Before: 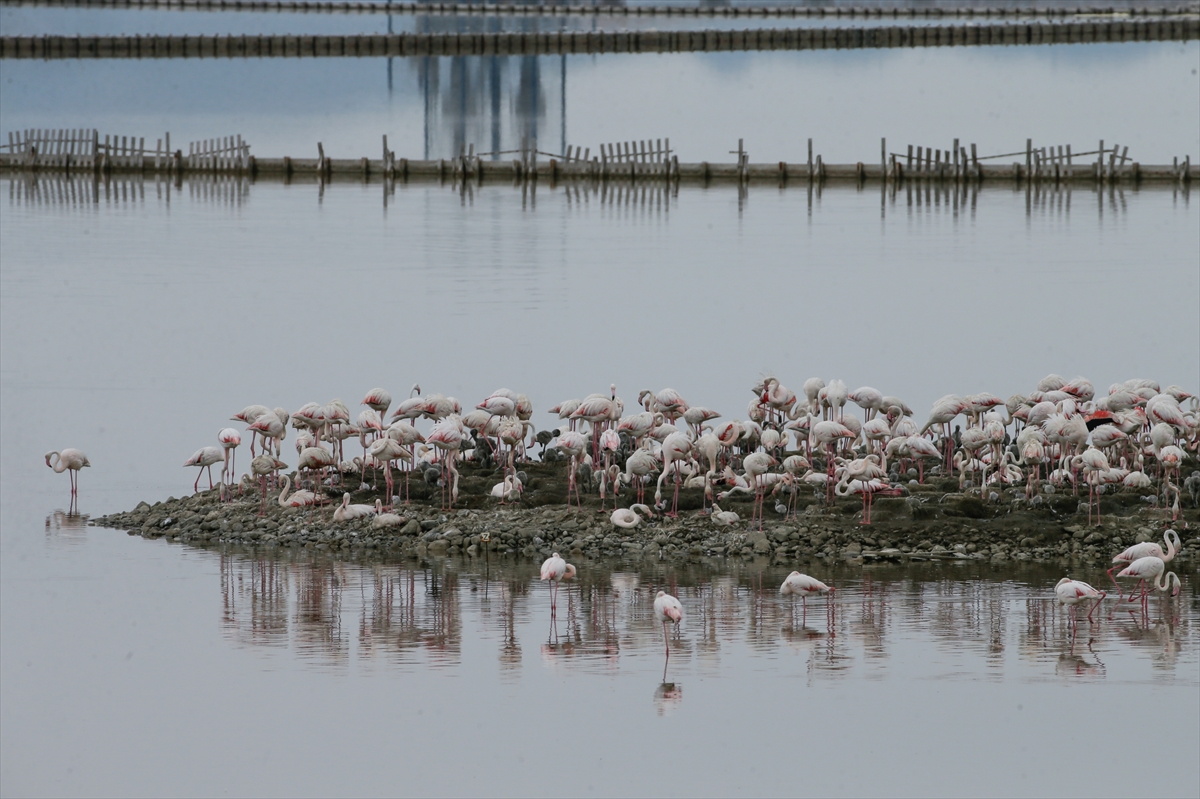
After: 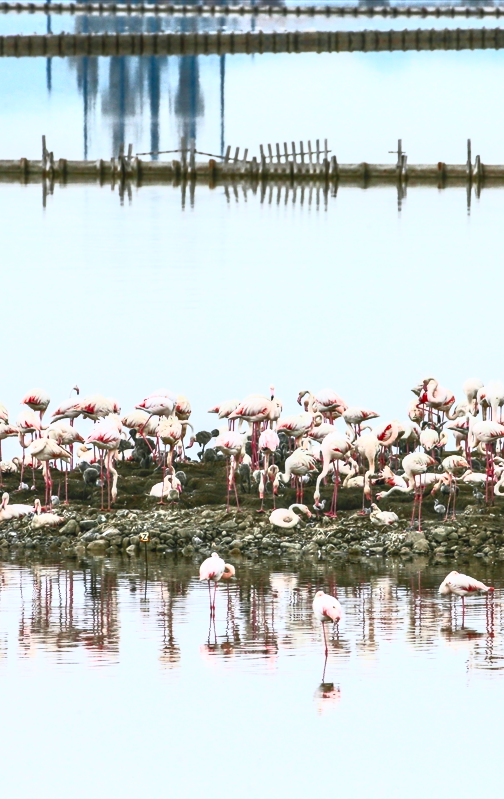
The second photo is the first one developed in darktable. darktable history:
contrast brightness saturation: contrast 0.997, brightness 0.99, saturation 0.998
crop: left 28.428%, right 29.51%
local contrast: on, module defaults
